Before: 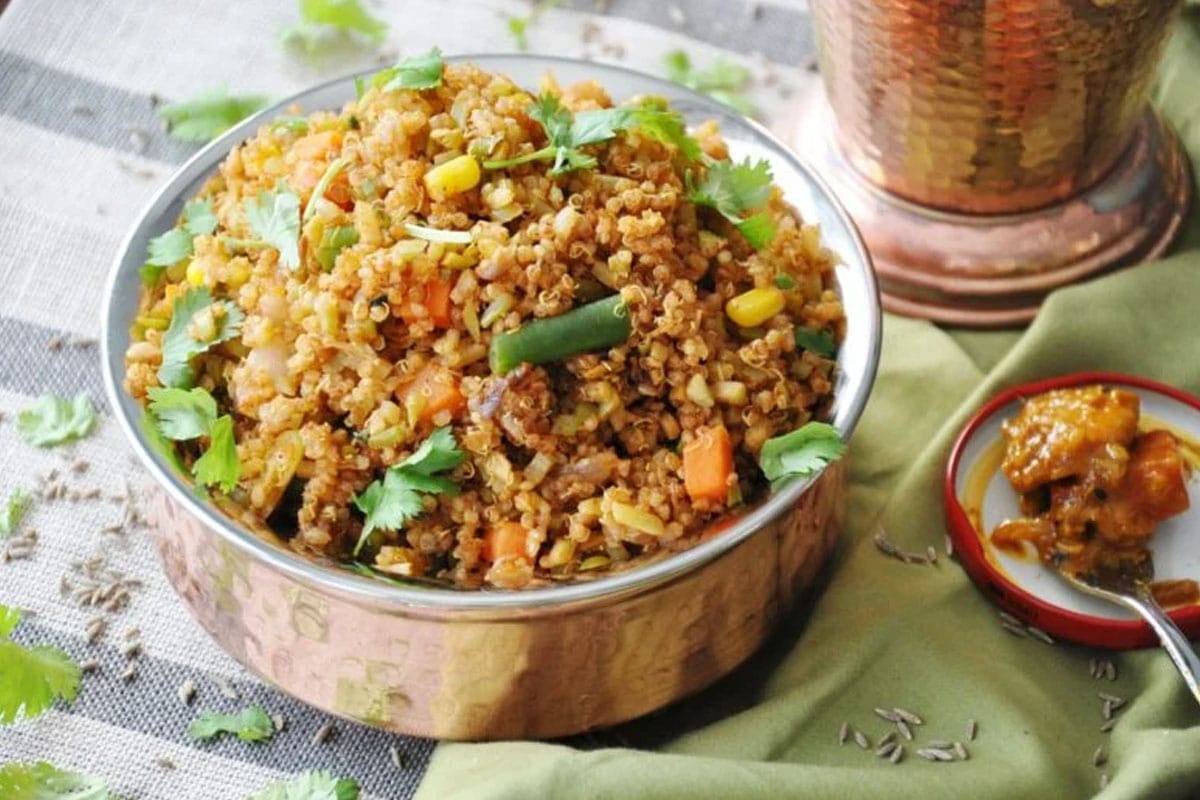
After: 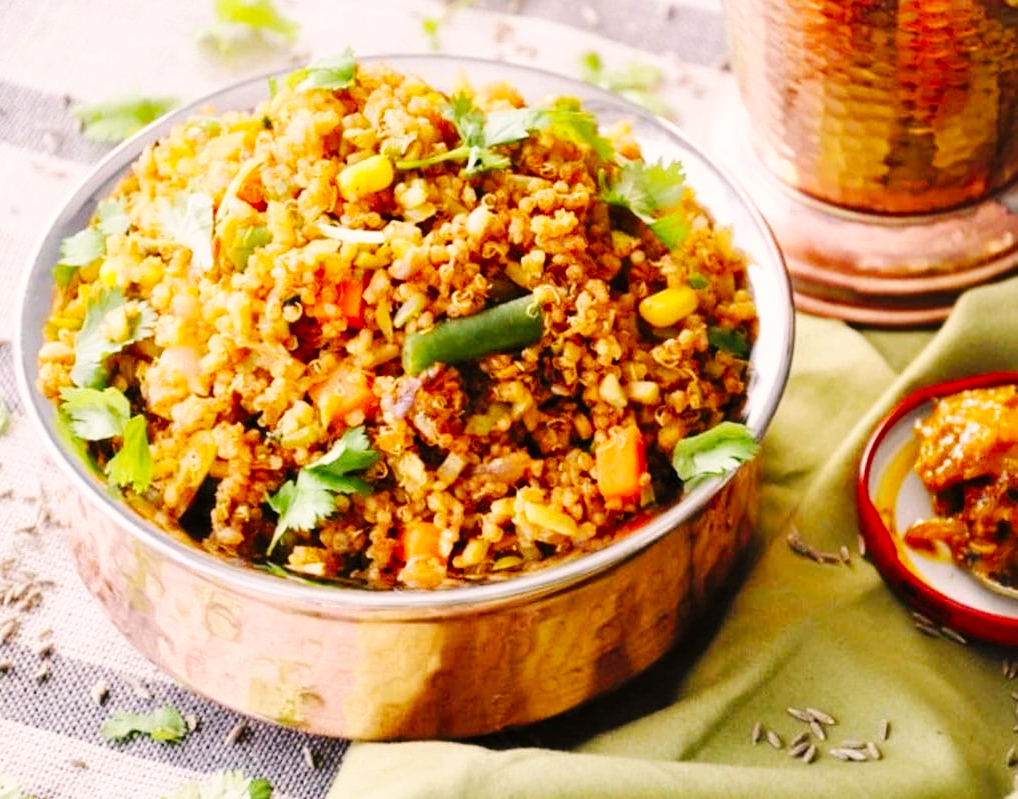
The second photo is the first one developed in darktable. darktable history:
color calibration: output R [1.063, -0.012, -0.003, 0], output B [-0.079, 0.047, 1, 0], x 0.342, y 0.356, temperature 5145.23 K
contrast brightness saturation: contrast 0.044, saturation 0.067
crop: left 7.319%, right 7.787%
base curve: curves: ch0 [(0, 0) (0.036, 0.025) (0.121, 0.166) (0.206, 0.329) (0.605, 0.79) (1, 1)], preserve colors none
